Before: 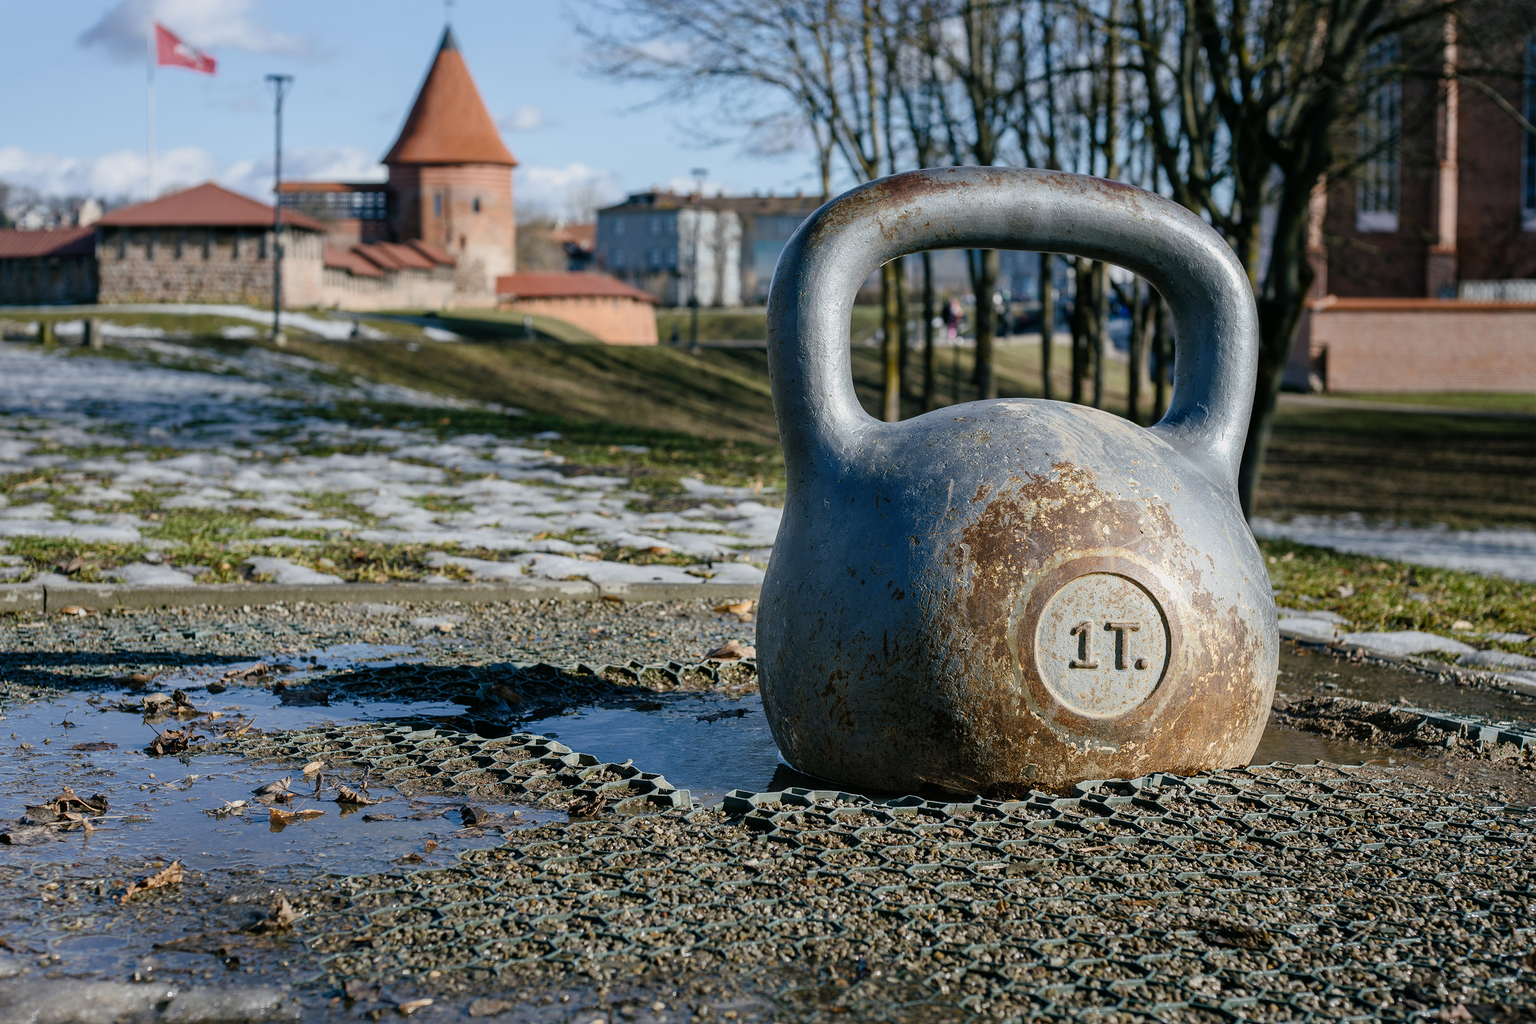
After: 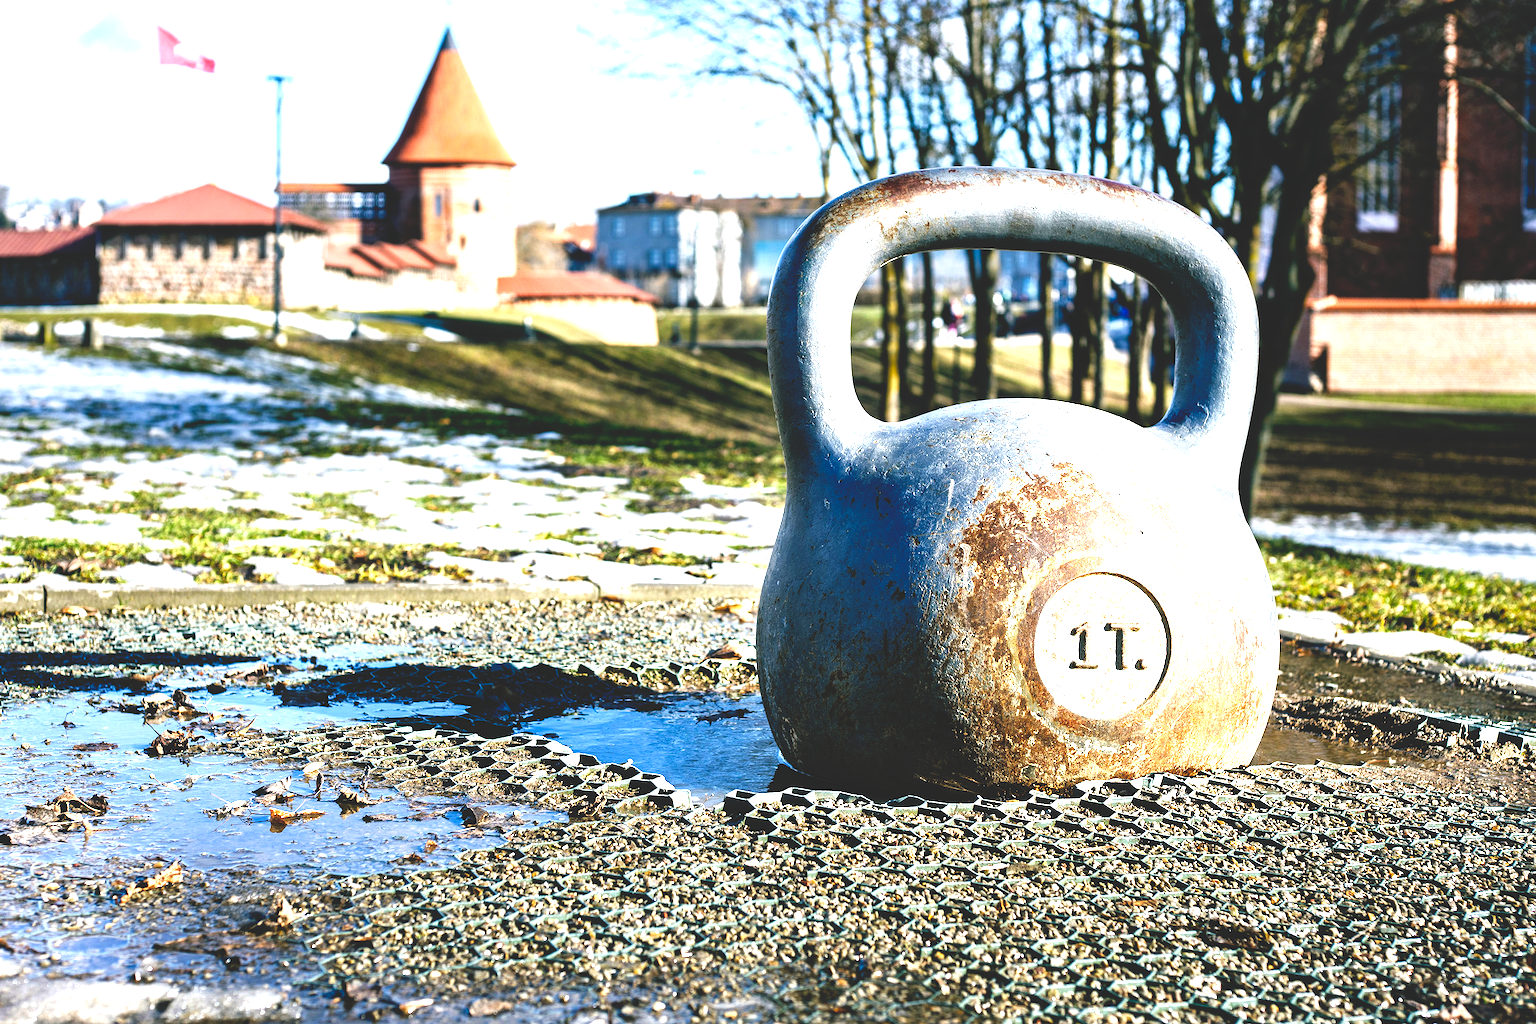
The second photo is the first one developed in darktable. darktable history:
base curve: curves: ch0 [(0, 0.02) (0.083, 0.036) (1, 1)], preserve colors none
exposure: black level correction 0, exposure 1.975 EV, compensate exposure bias true, compensate highlight preservation false
